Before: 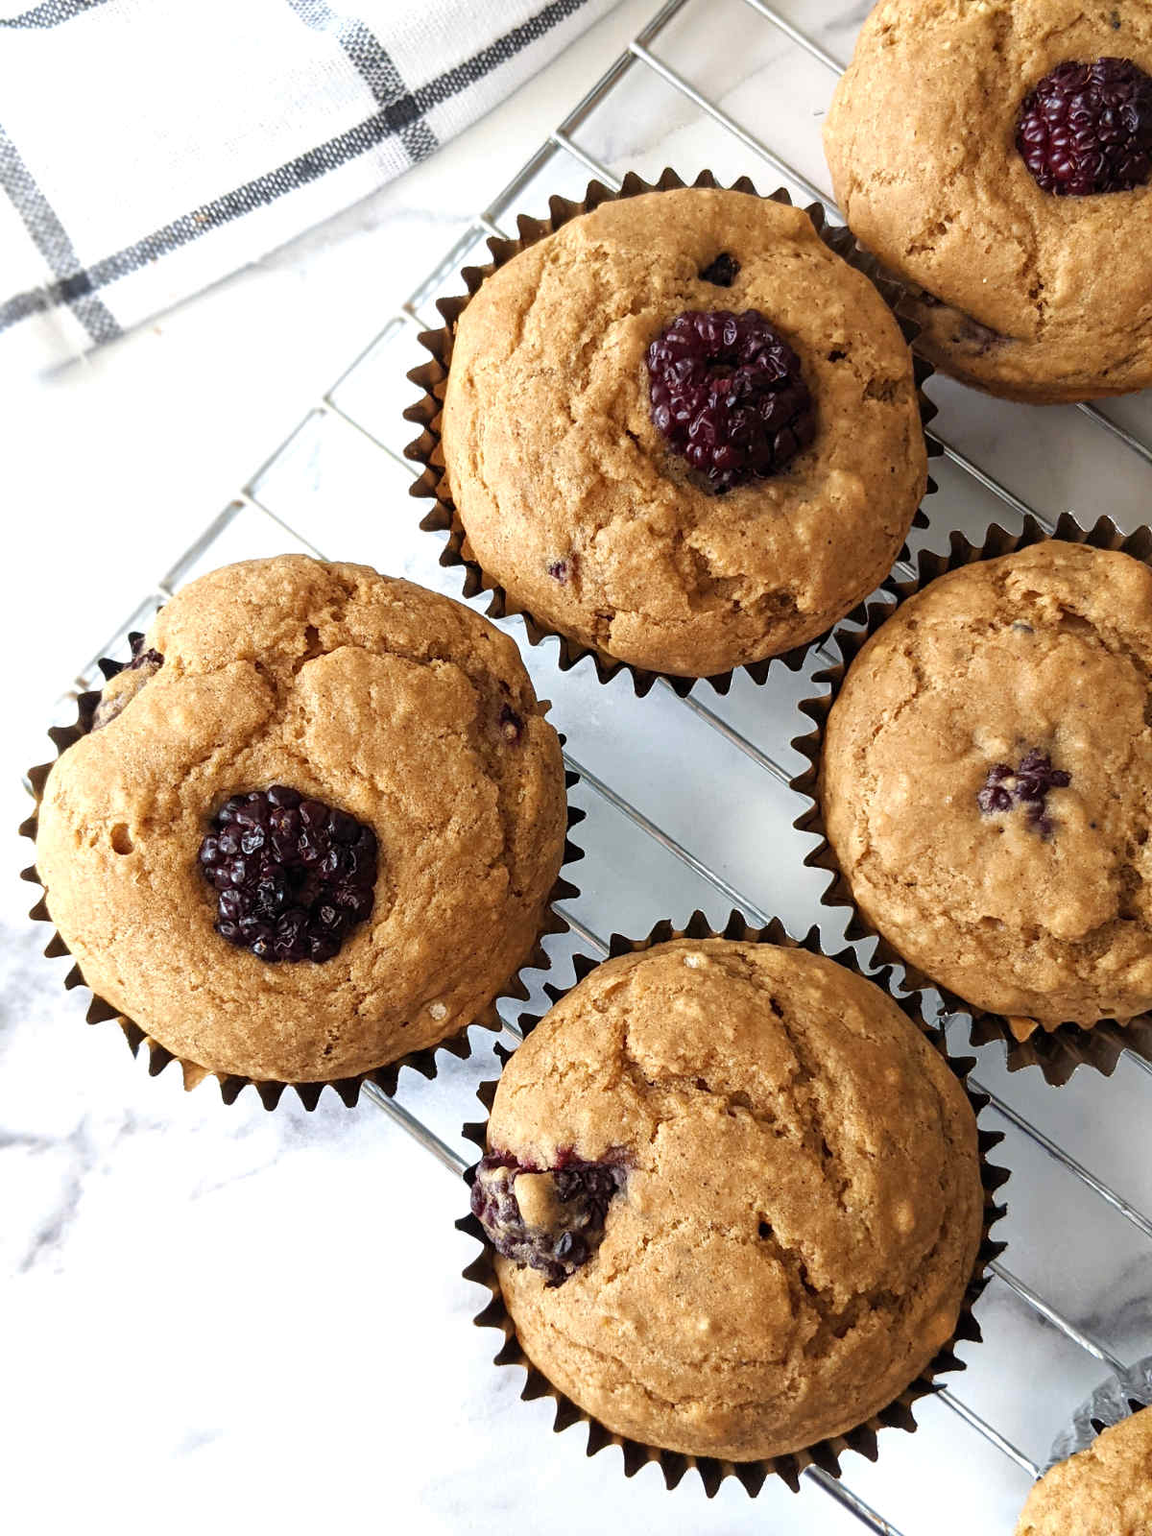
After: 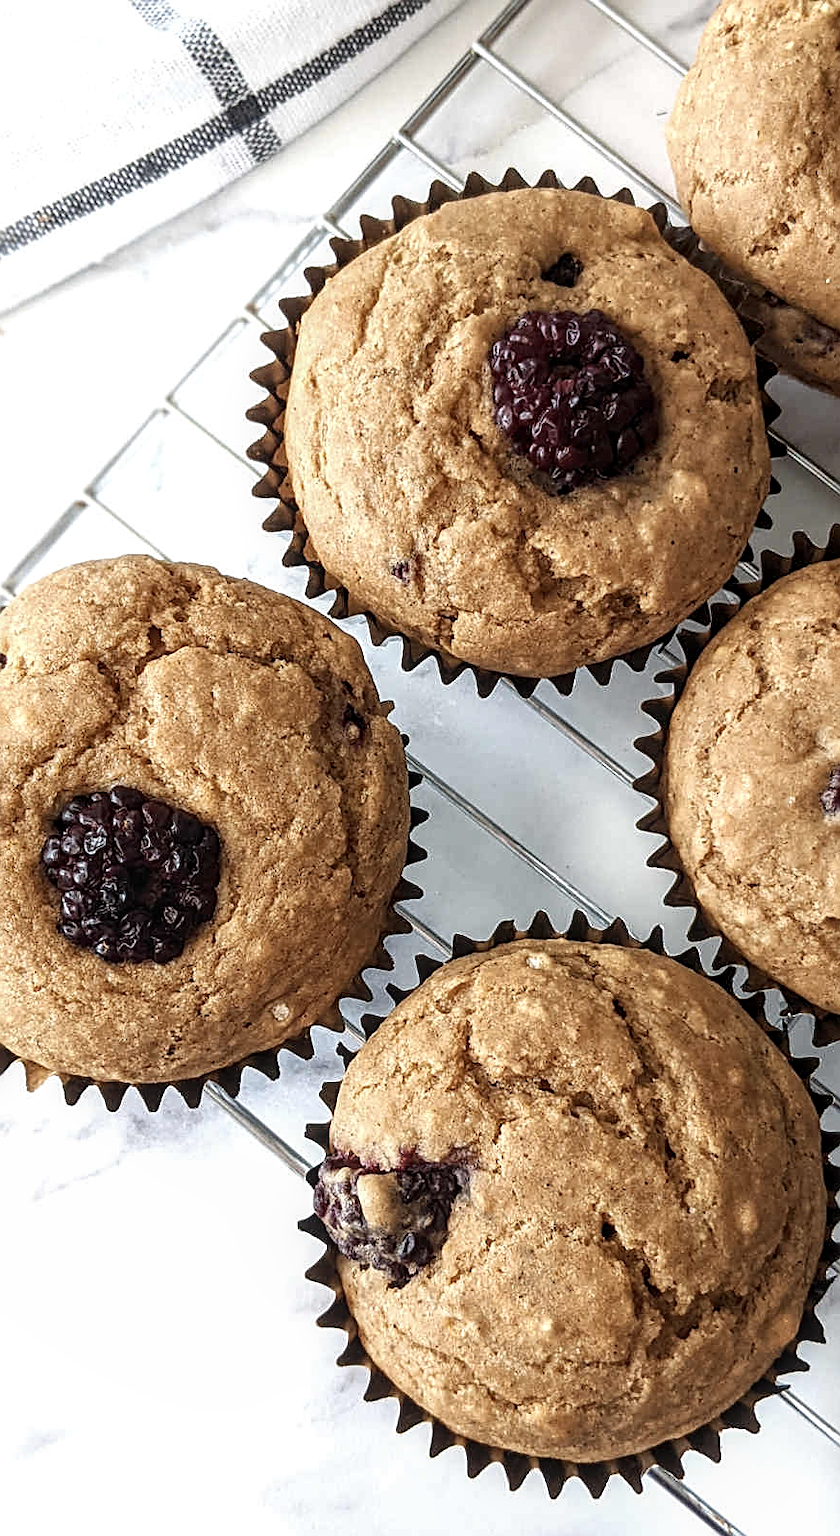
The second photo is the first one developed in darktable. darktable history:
local contrast: on, module defaults
sharpen: on, module defaults
crop: left 13.713%, top 0%, right 13.355%
contrast brightness saturation: contrast 0.065, brightness -0.008, saturation -0.233
